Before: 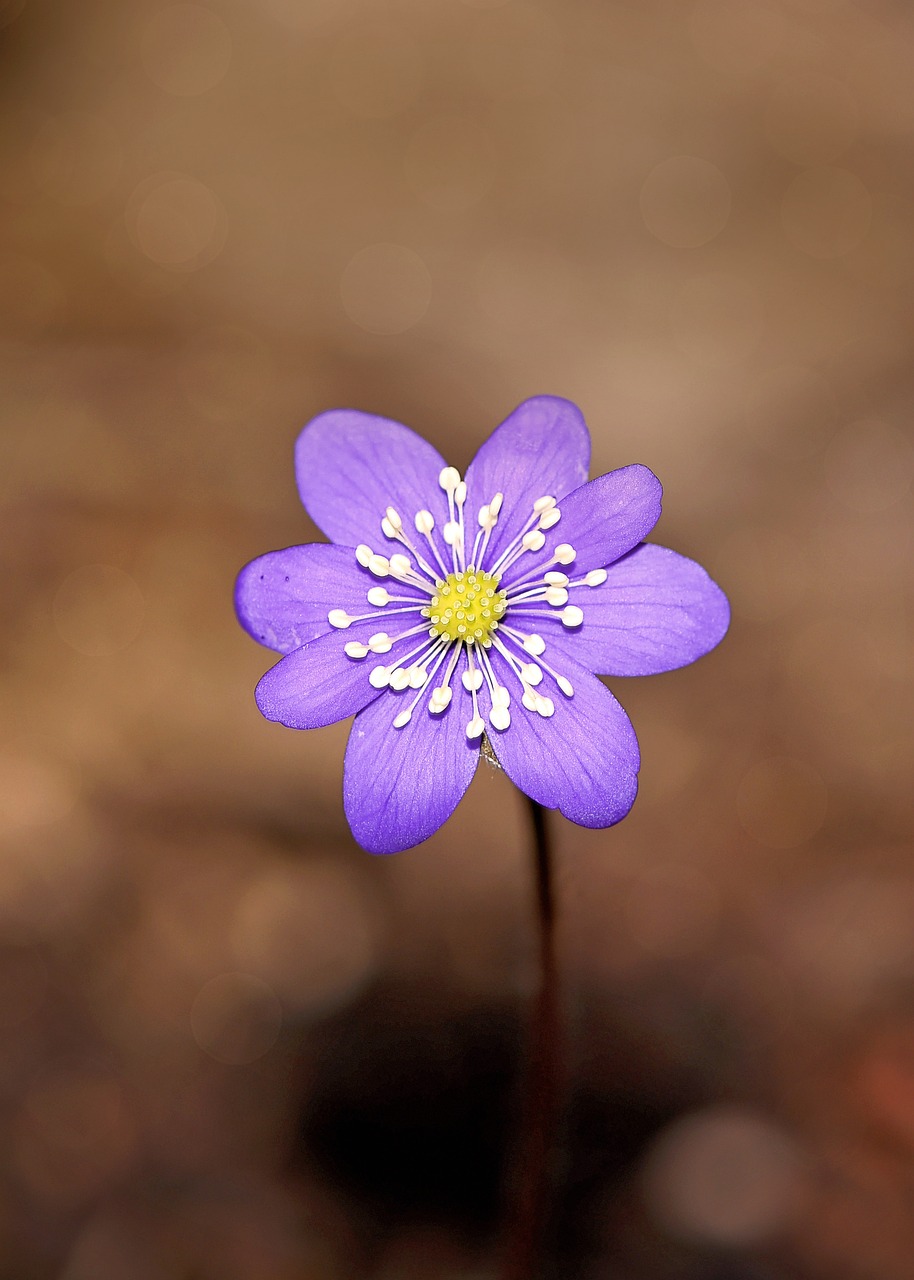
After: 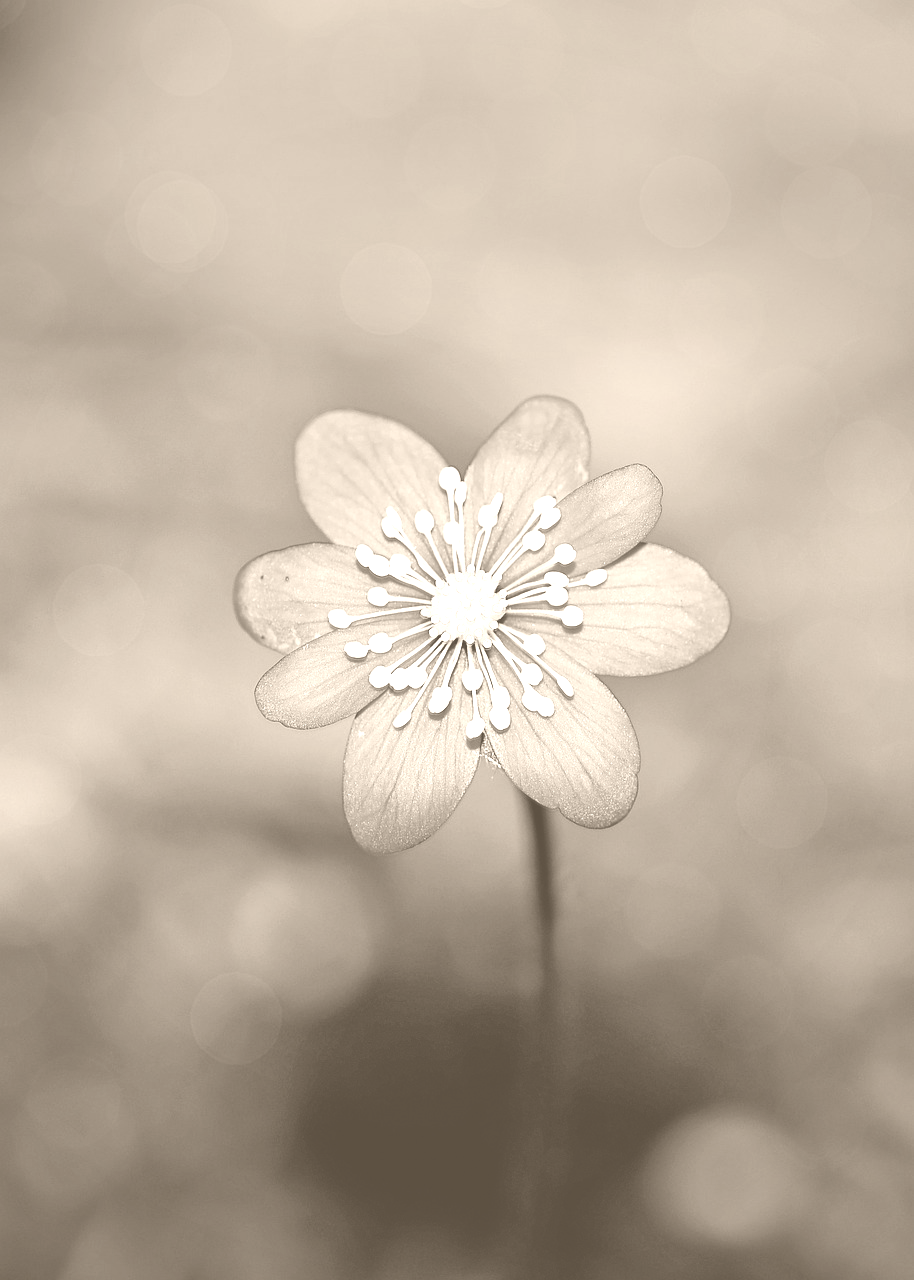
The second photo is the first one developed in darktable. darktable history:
exposure: black level correction -0.028, compensate highlight preservation false
colorize: hue 34.49°, saturation 35.33%, source mix 100%, version 1
filmic rgb: black relative exposure -5 EV, hardness 2.88, contrast 1.2
